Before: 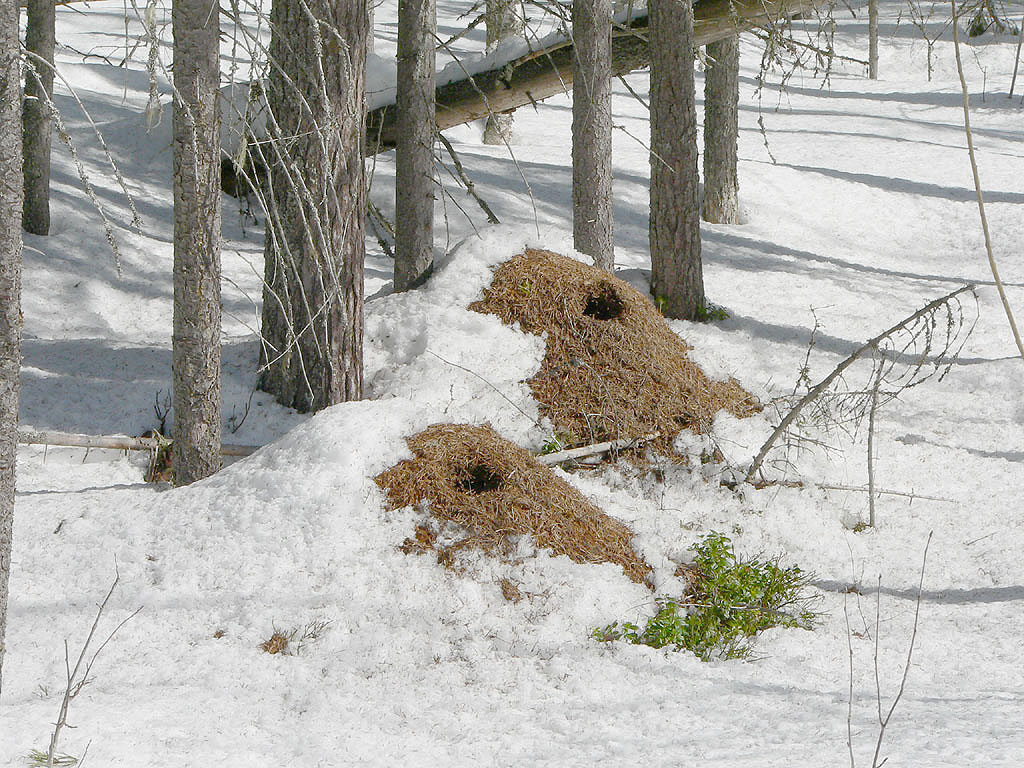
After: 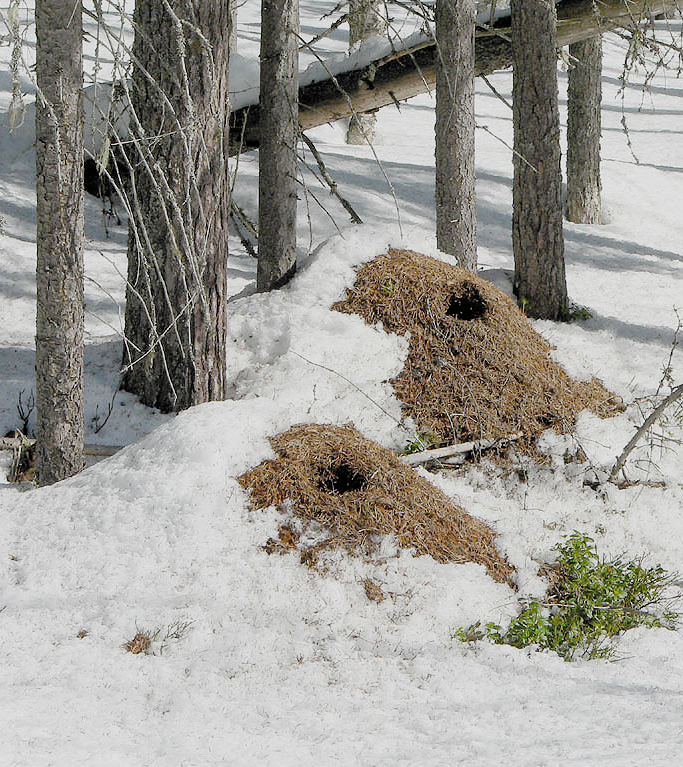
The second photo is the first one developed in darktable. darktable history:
crop and rotate: left 13.384%, right 19.871%
filmic rgb: black relative exposure -5.12 EV, white relative exposure 3.51 EV, hardness 3.18, contrast 1.198, highlights saturation mix -49.79%, color science v6 (2022)
